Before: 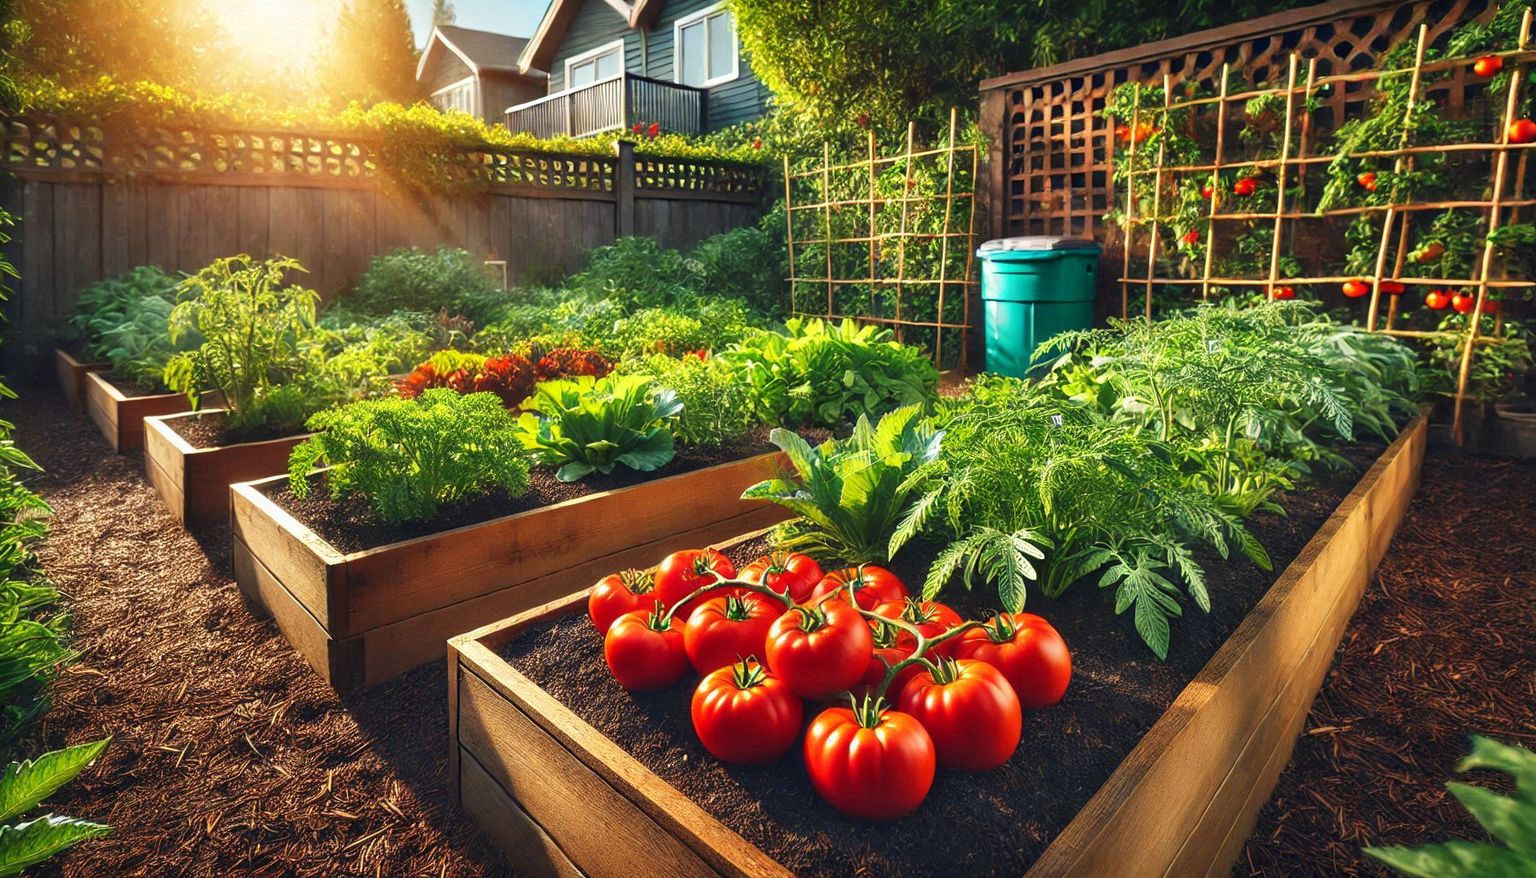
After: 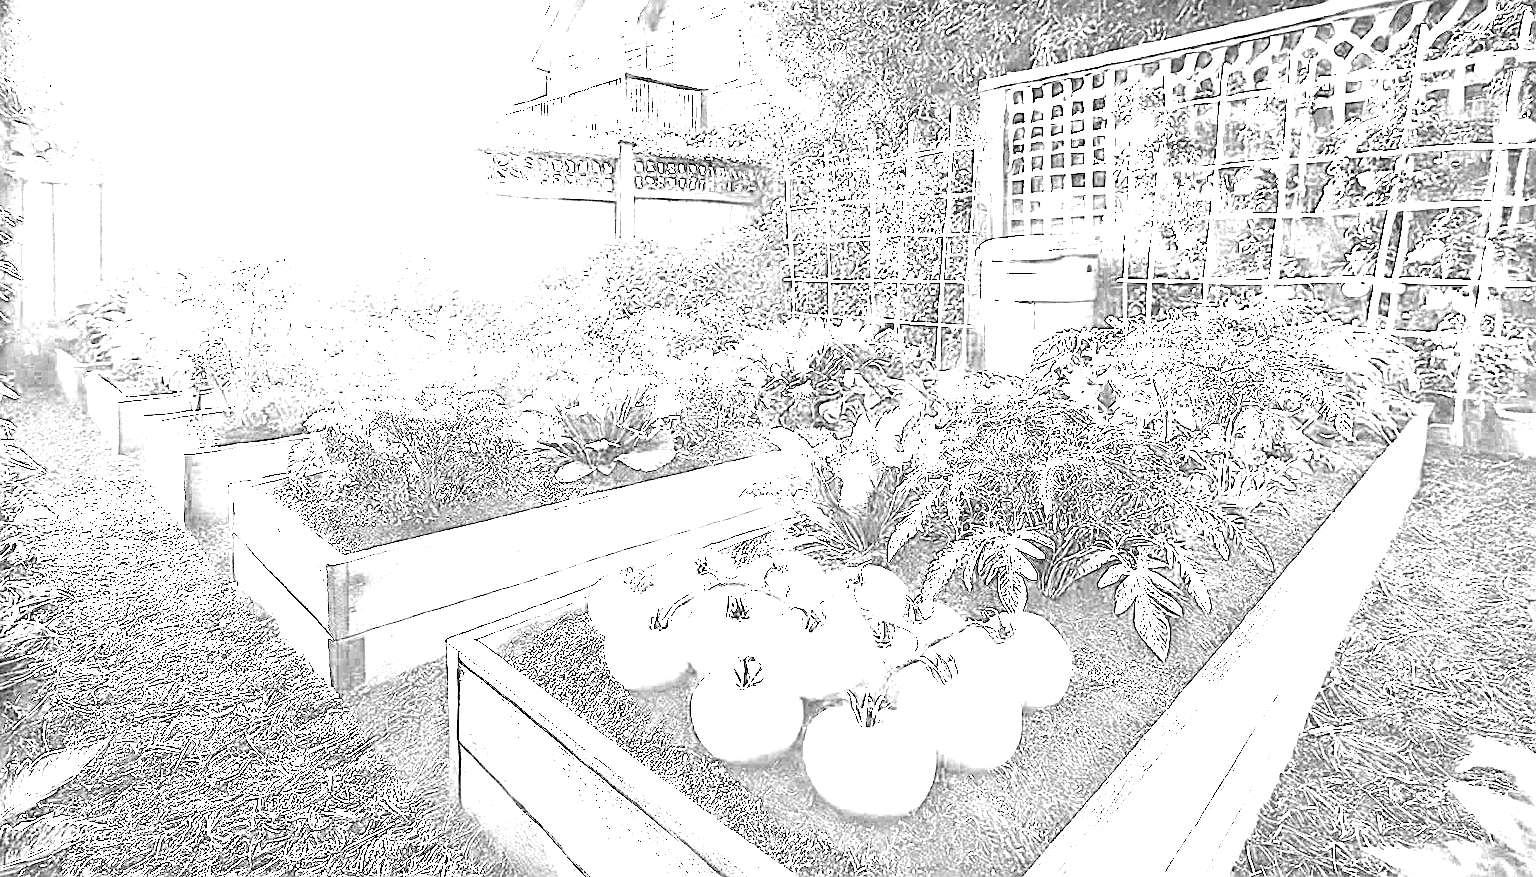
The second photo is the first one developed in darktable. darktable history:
monochrome: a -74.22, b 78.2
exposure: black level correction 0, exposure 0.2 EV, compensate exposure bias true, compensate highlight preservation false
color correction: highlights a* -10.04, highlights b* -10.37
sharpen: on, module defaults
white balance: red 8, blue 8
color calibration: output gray [0.246, 0.254, 0.501, 0], gray › normalize channels true, illuminant same as pipeline (D50), adaptation XYZ, x 0.346, y 0.359, gamut compression 0
